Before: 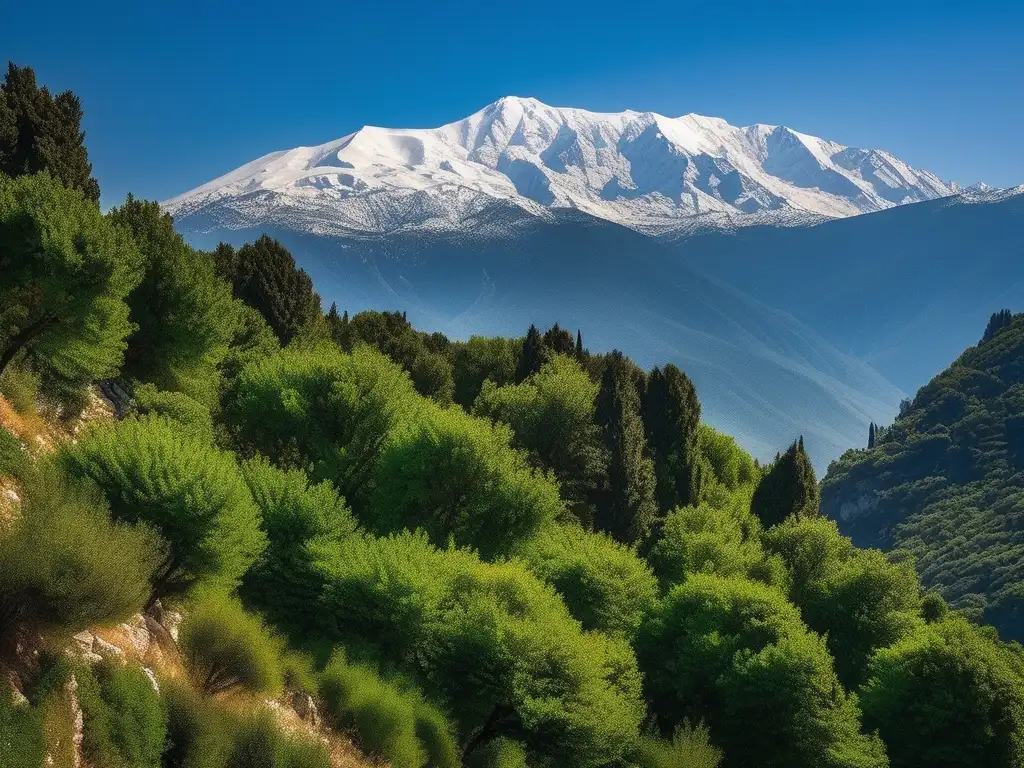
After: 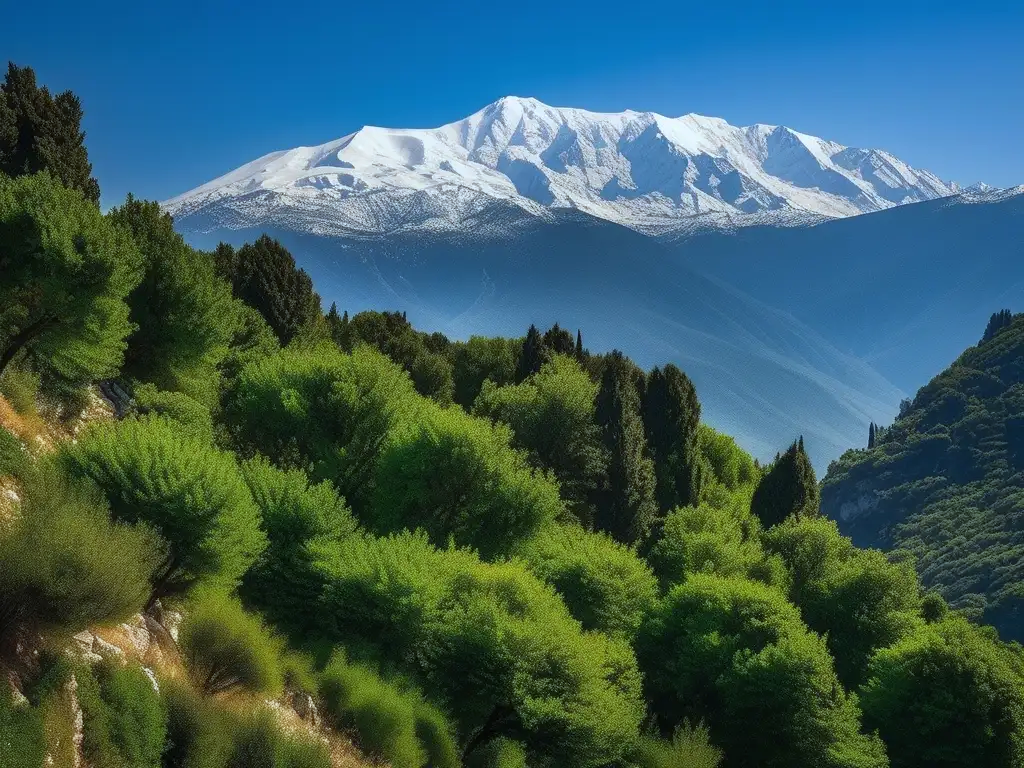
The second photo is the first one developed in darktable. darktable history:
white balance: red 0.925, blue 1.046
tone equalizer: on, module defaults
